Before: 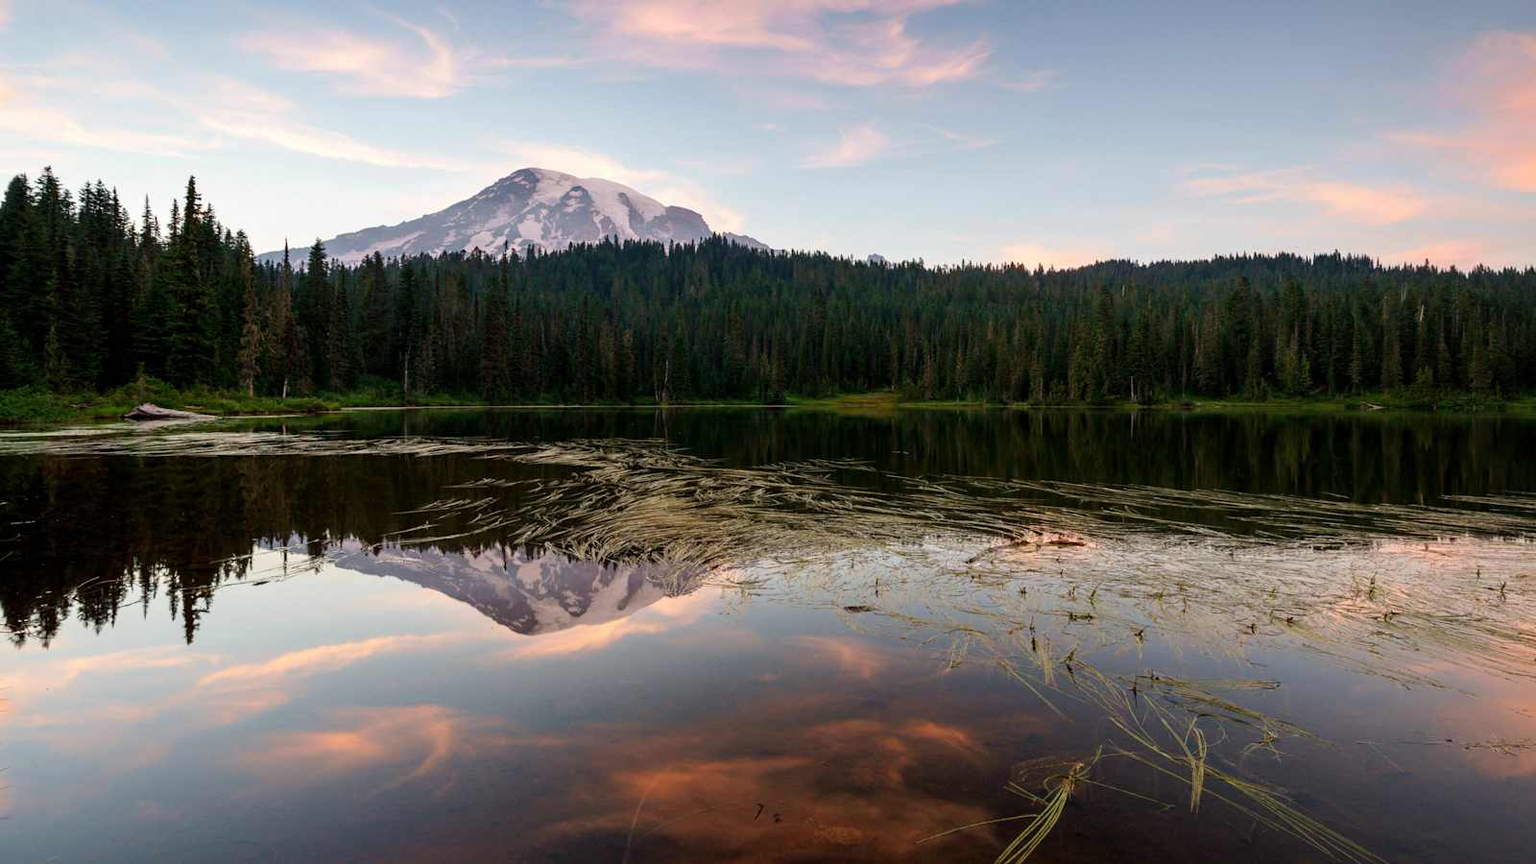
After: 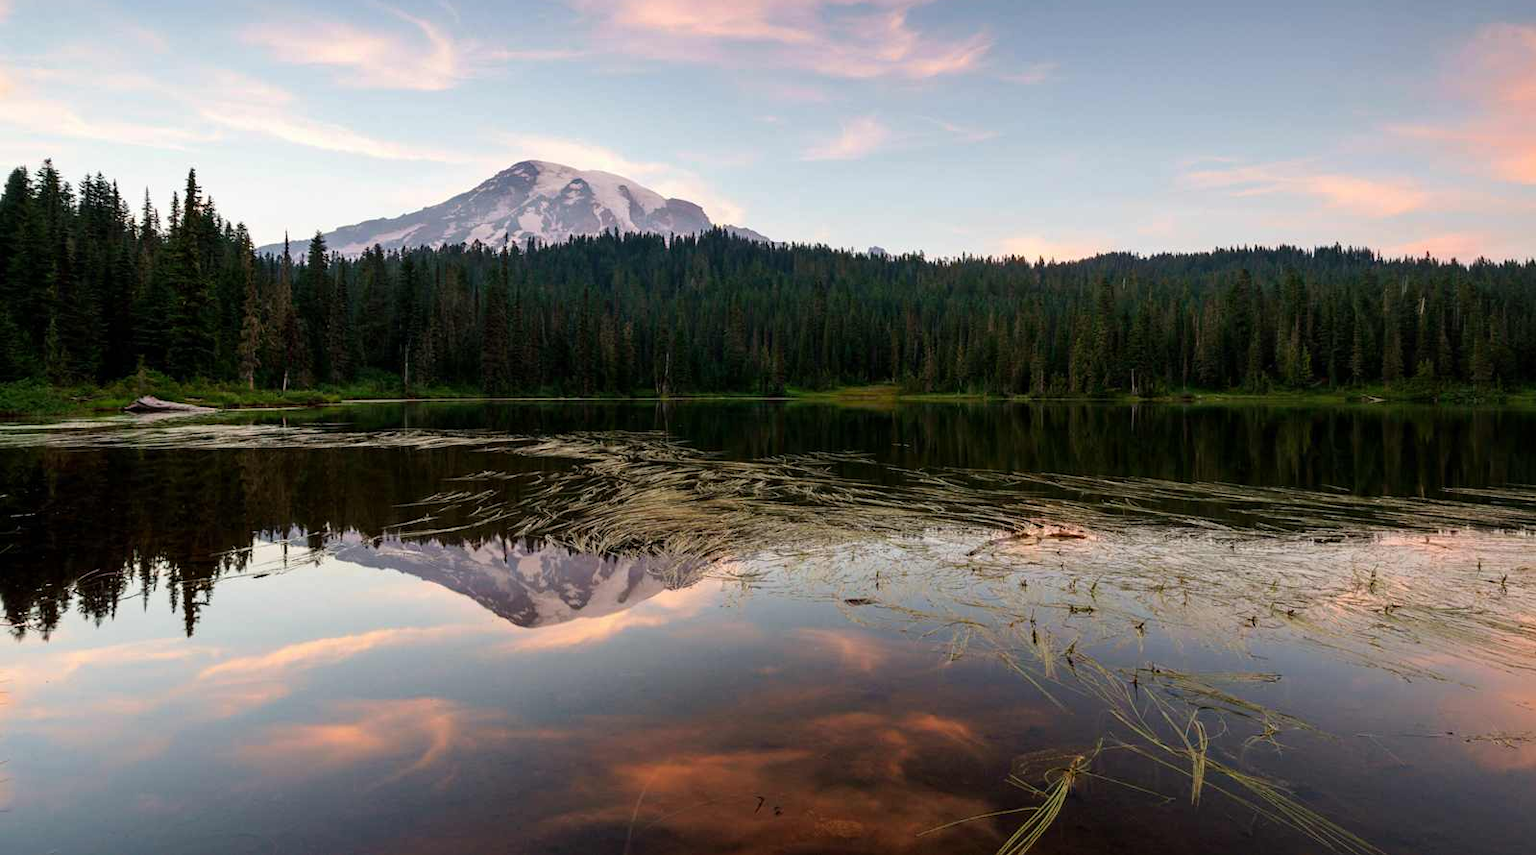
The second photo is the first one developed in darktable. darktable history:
crop: top 0.938%, right 0.047%
